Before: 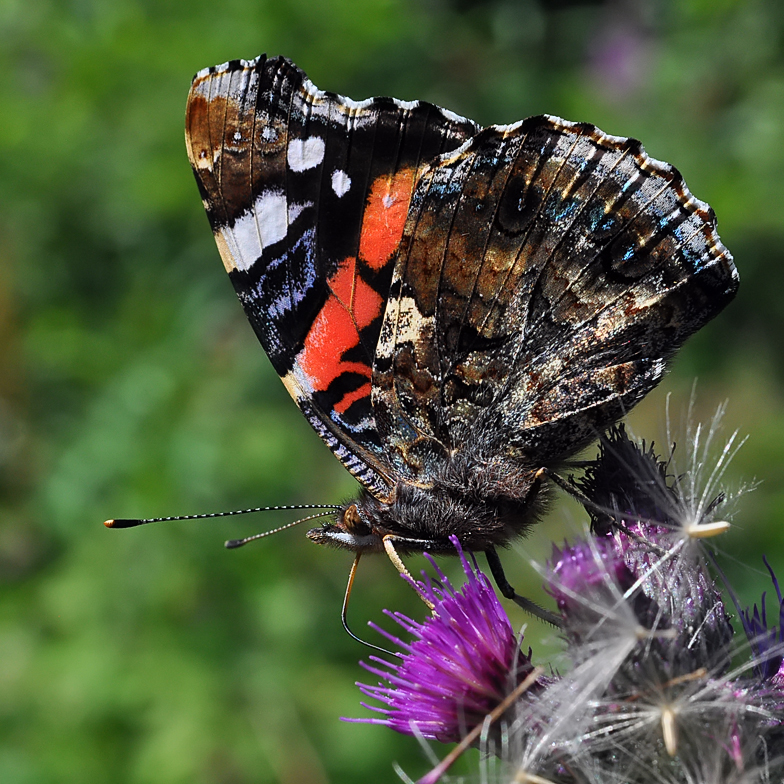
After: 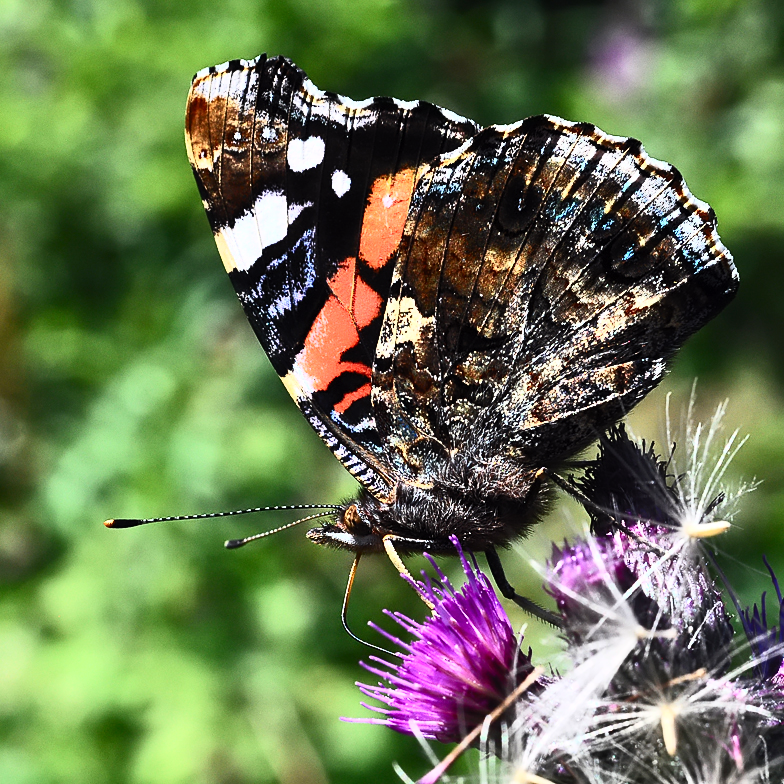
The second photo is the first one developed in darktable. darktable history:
tone equalizer: -8 EV -0.43 EV, -7 EV -0.374 EV, -6 EV -0.328 EV, -5 EV -0.257 EV, -3 EV 0.207 EV, -2 EV 0.332 EV, -1 EV 0.39 EV, +0 EV 0.411 EV
contrast brightness saturation: contrast 0.64, brightness 0.352, saturation 0.135
